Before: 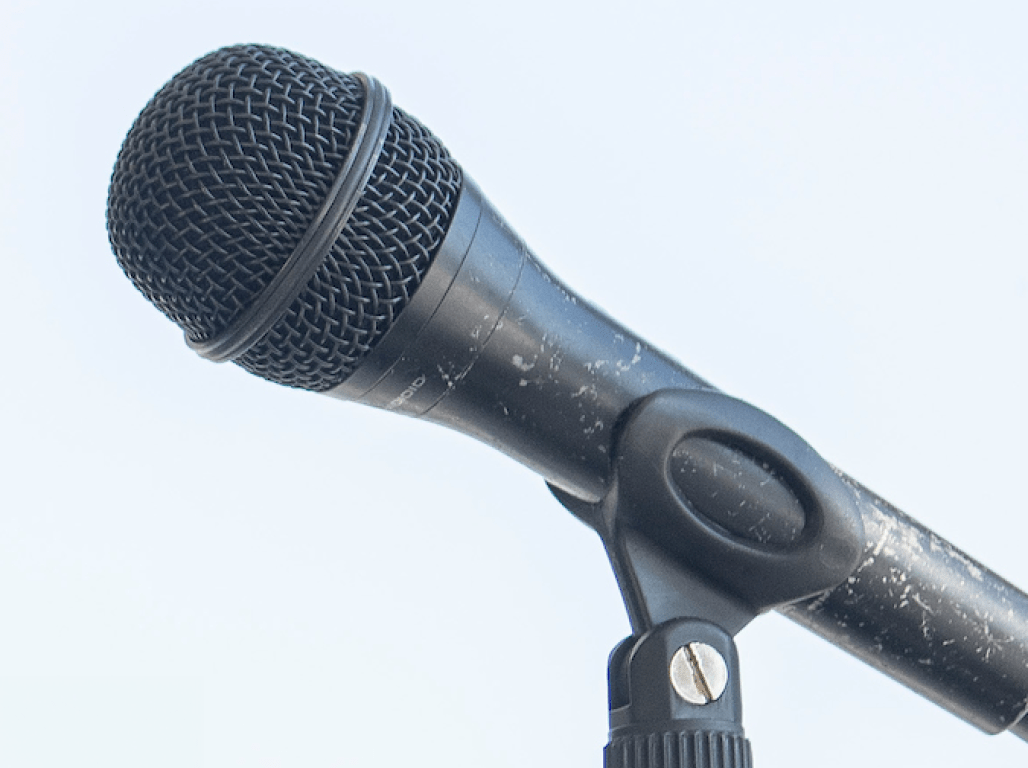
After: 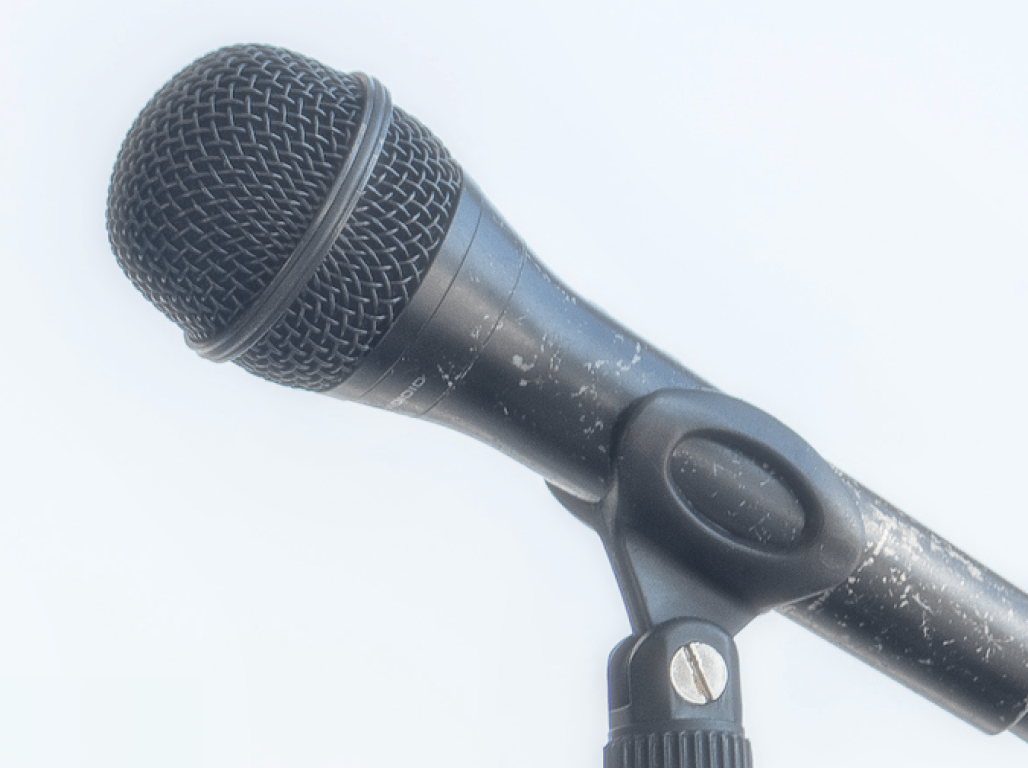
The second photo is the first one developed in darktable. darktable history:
local contrast: on, module defaults
soften: size 60.24%, saturation 65.46%, brightness 0.506 EV, mix 25.7%
